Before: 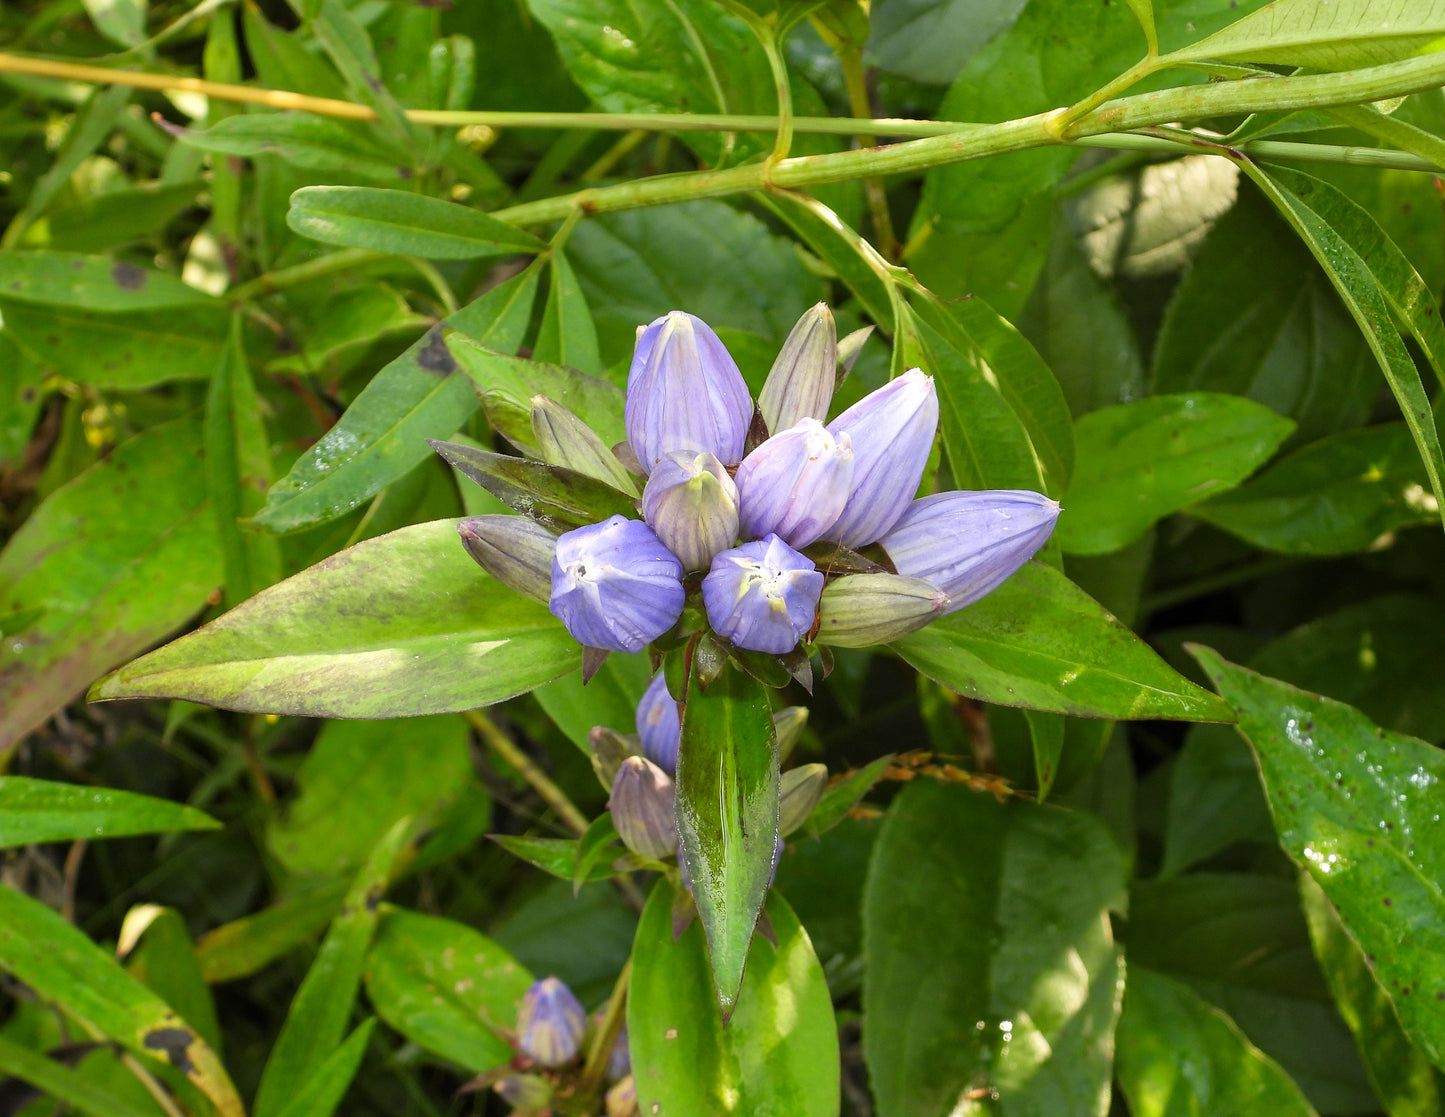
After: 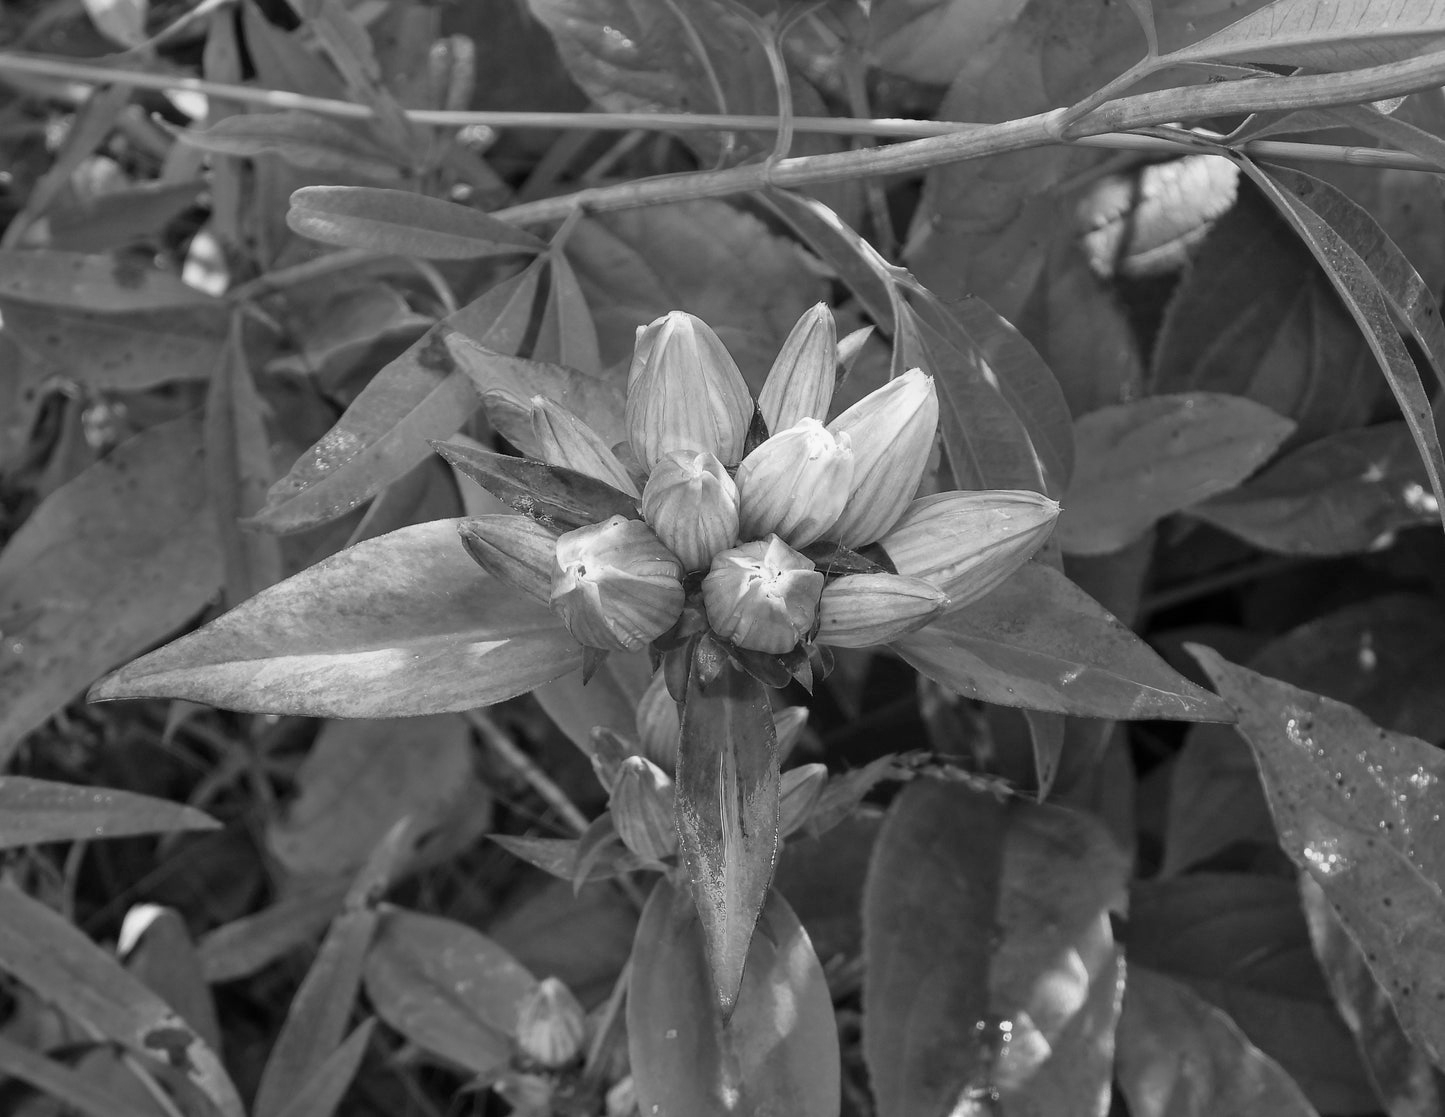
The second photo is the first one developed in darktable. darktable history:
white balance: emerald 1
monochrome: a -11.7, b 1.62, size 0.5, highlights 0.38
